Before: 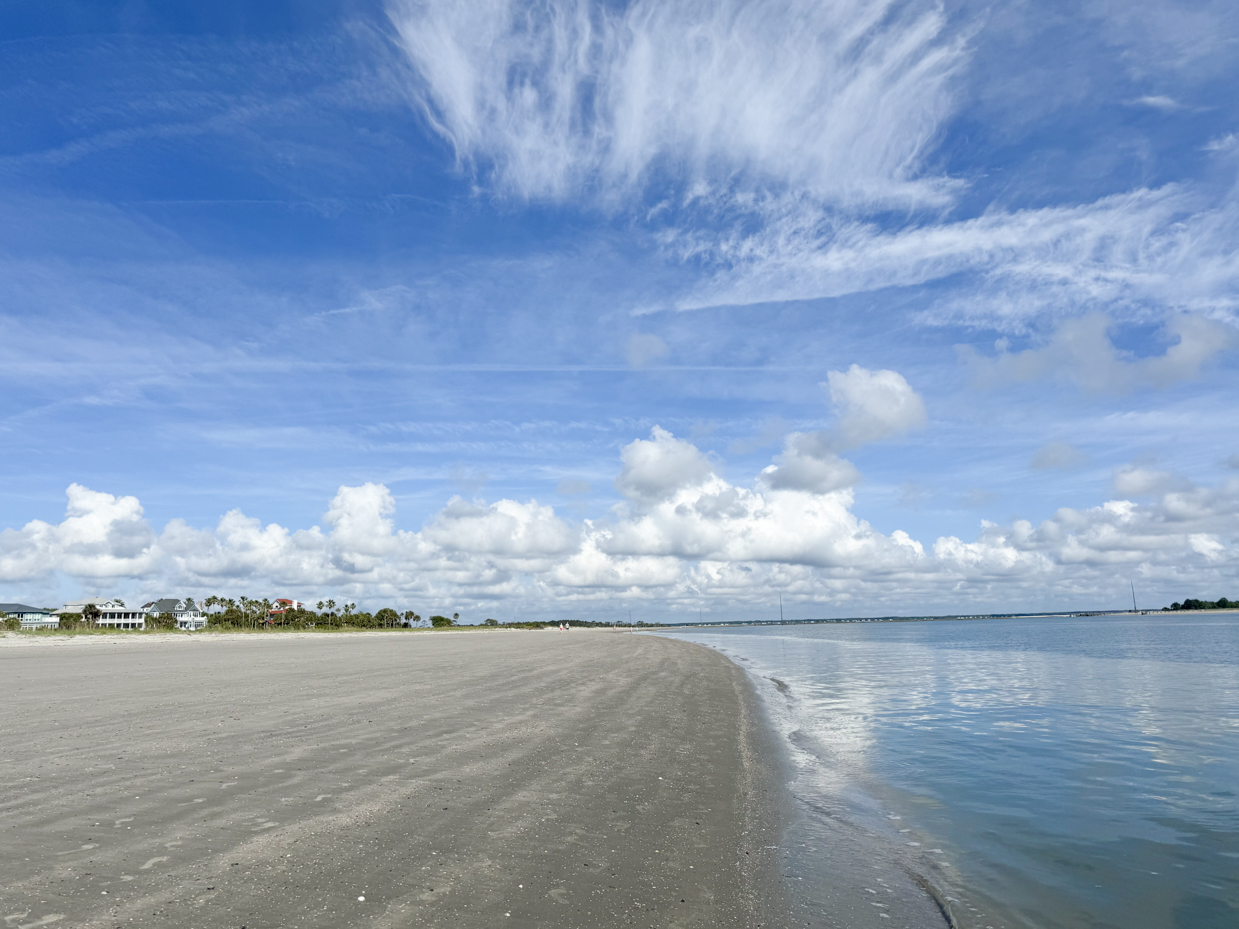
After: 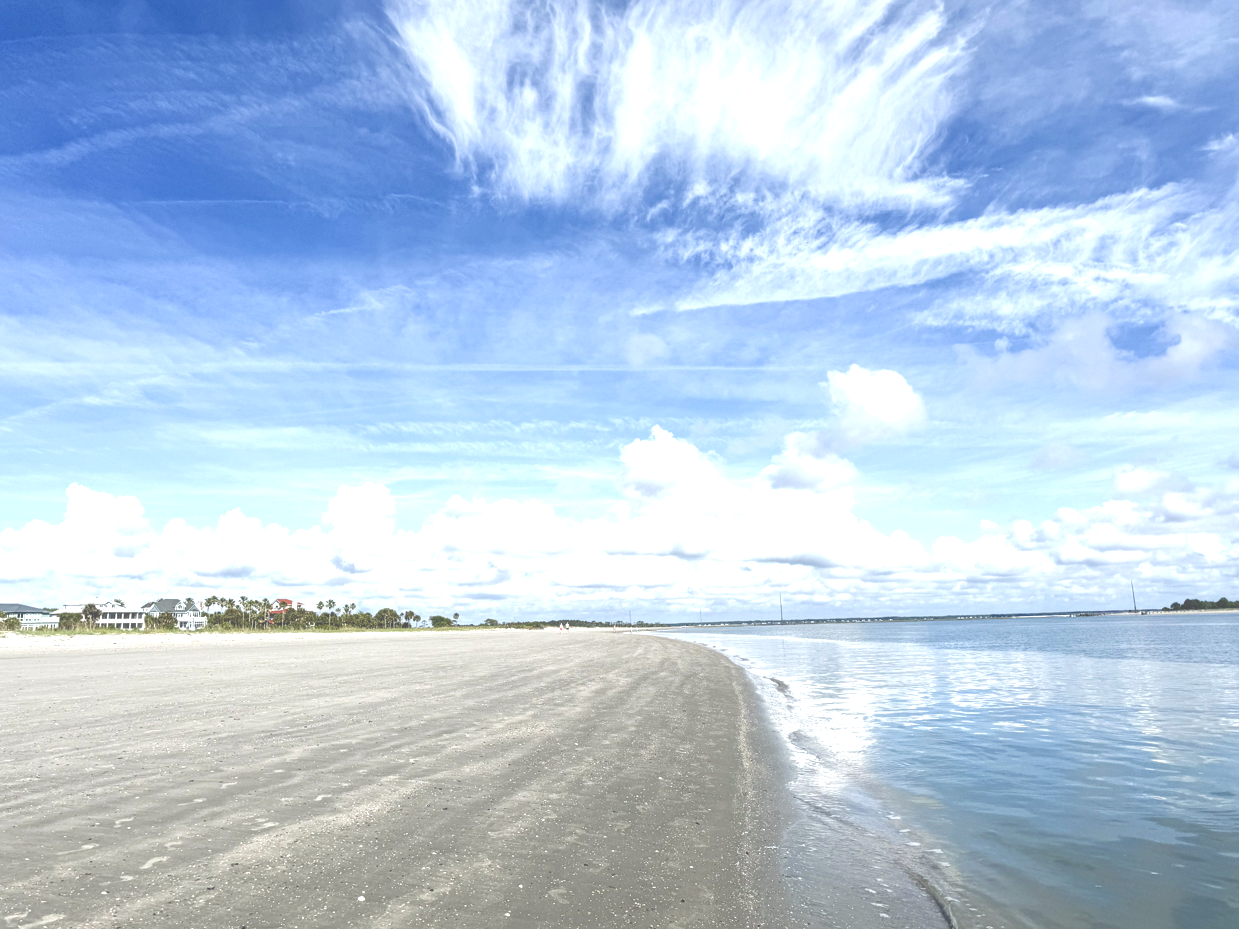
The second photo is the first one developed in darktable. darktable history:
exposure: black level correction -0.07, exposure 0.503 EV, compensate exposure bias true, compensate highlight preservation false
color balance rgb: perceptual saturation grading › global saturation 20%, perceptual saturation grading › highlights -25.571%, perceptual saturation grading › shadows 25.104%, global vibrance 9.919%, contrast 15.473%, saturation formula JzAzBz (2021)
local contrast: on, module defaults
